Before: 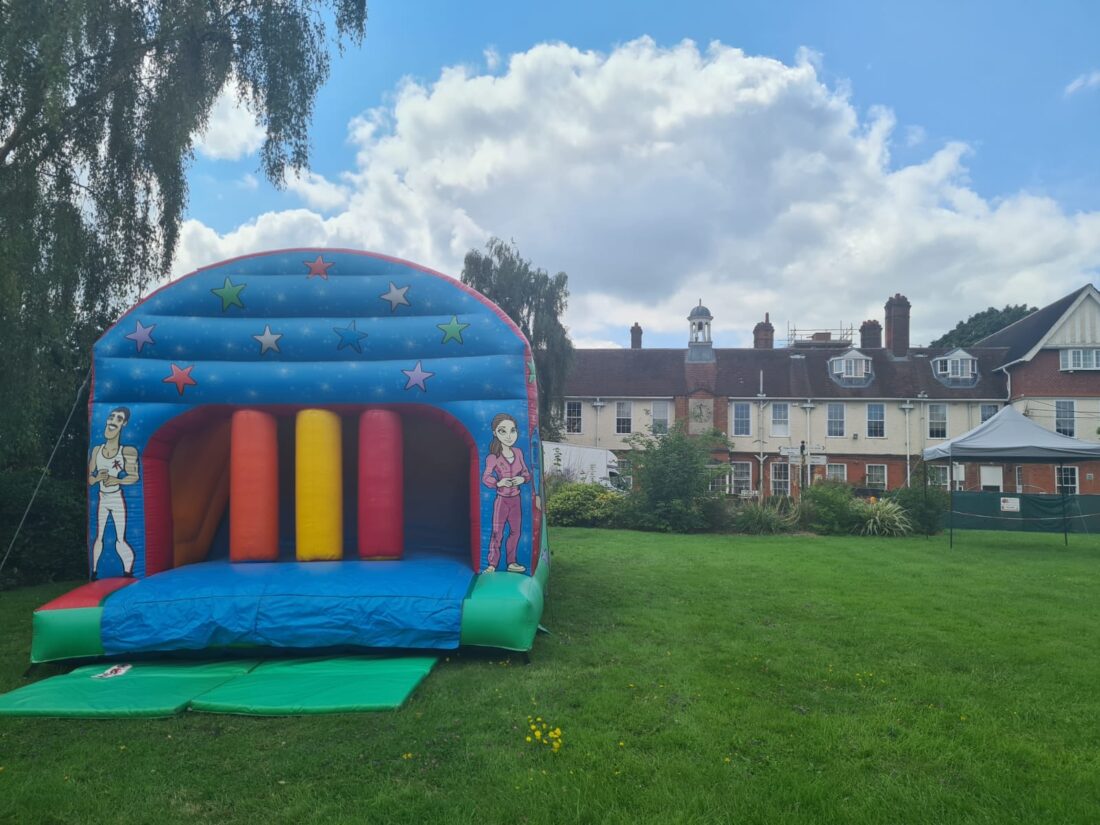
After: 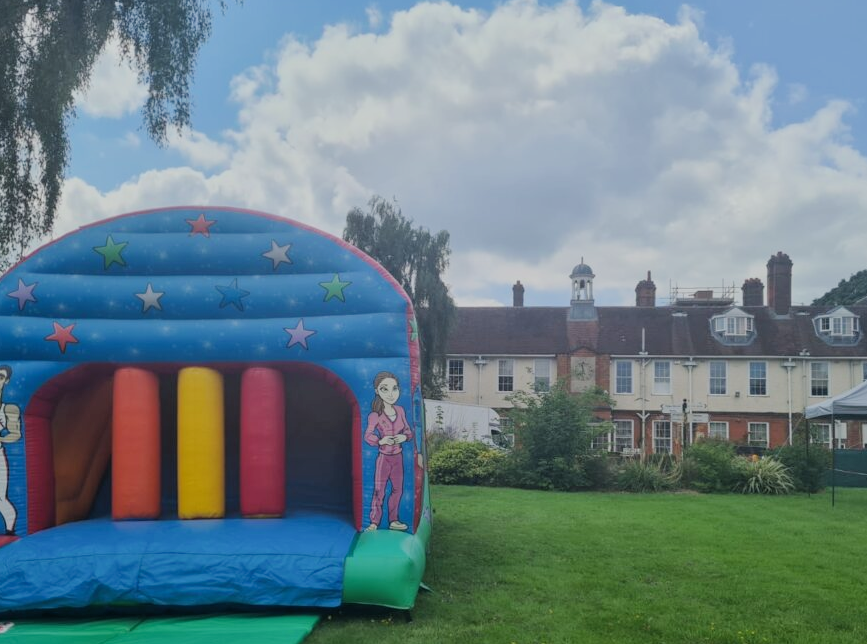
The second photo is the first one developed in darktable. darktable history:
filmic rgb: black relative exposure -7.65 EV, white relative exposure 4.56 EV, hardness 3.61
crop and rotate: left 10.77%, top 5.1%, right 10.41%, bottom 16.76%
